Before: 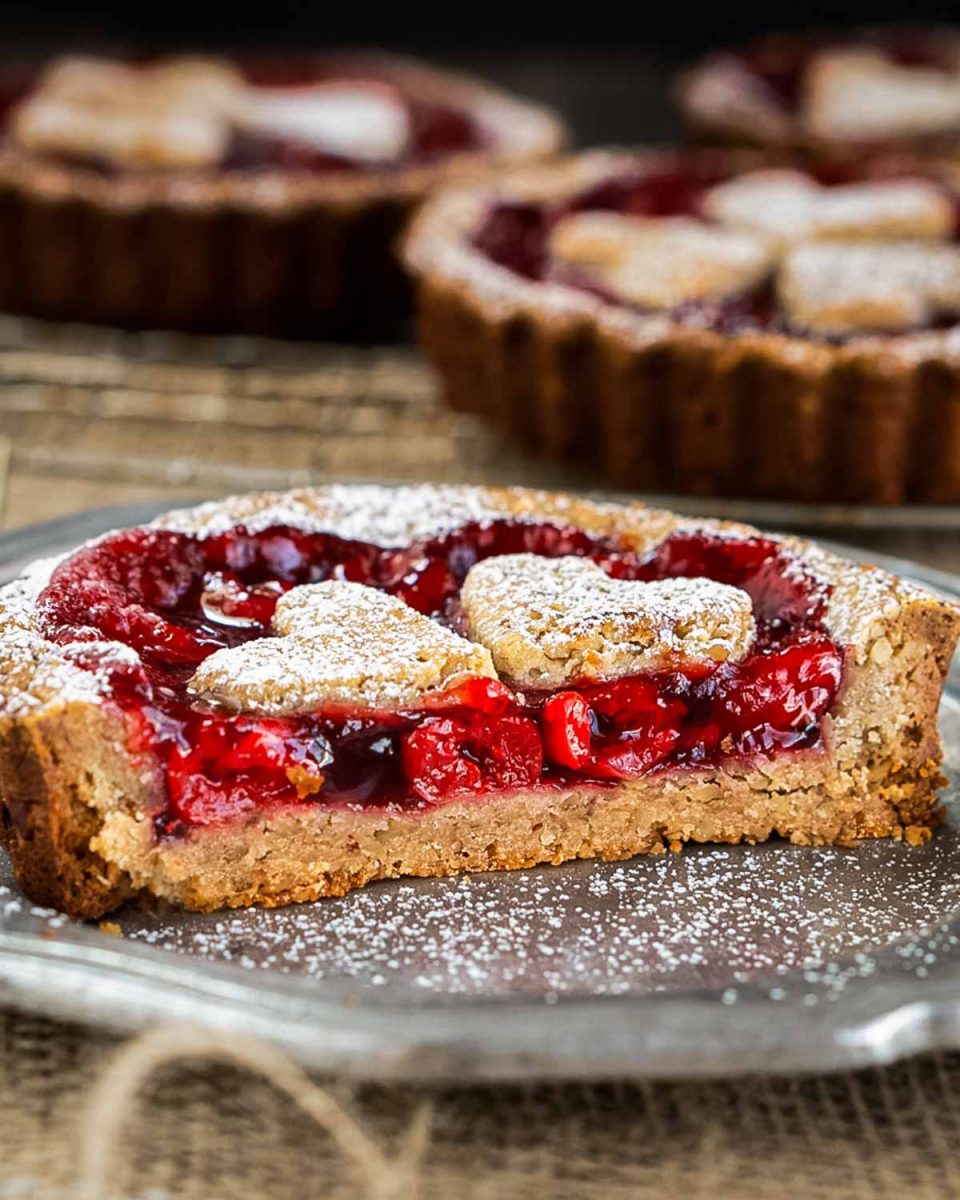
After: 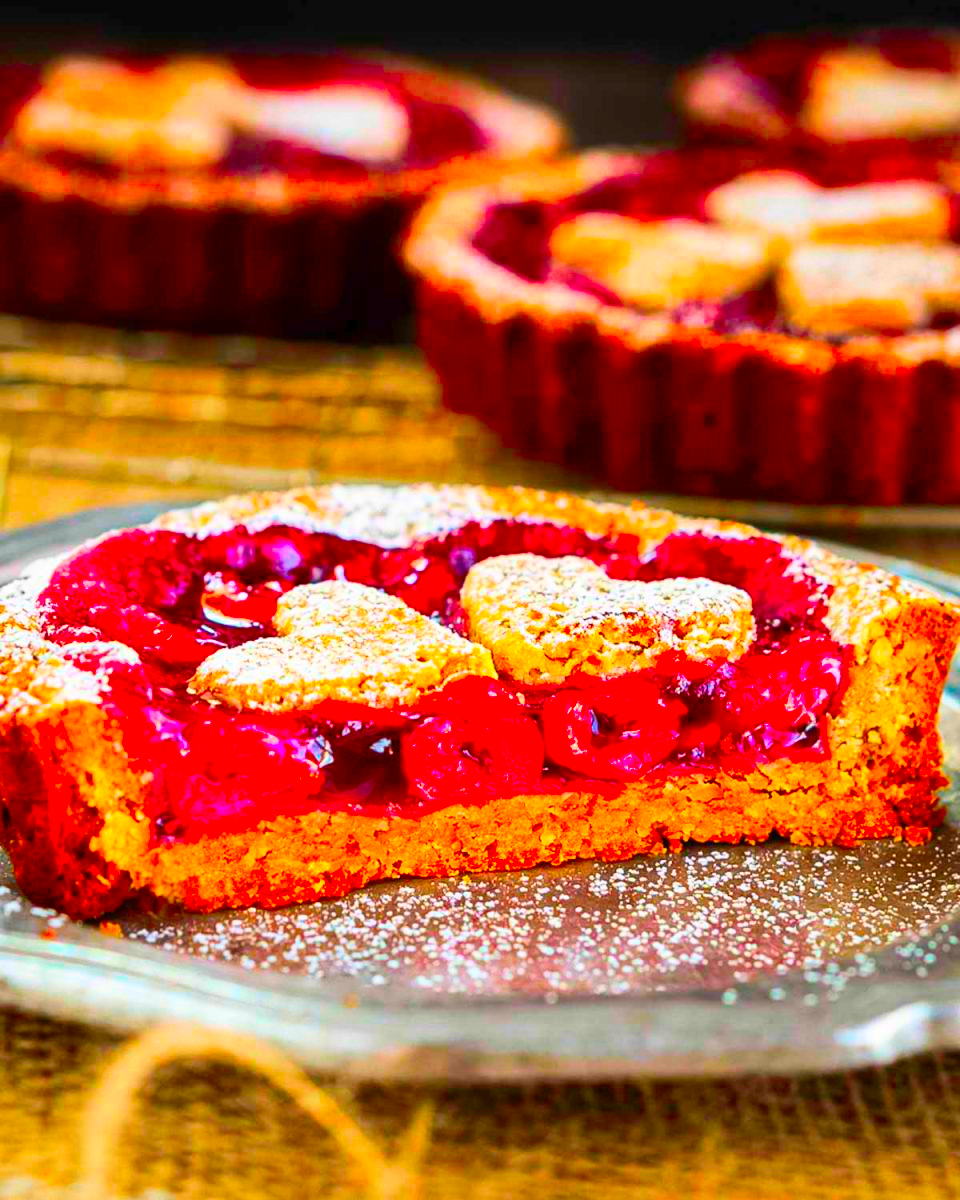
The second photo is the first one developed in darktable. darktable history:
exposure: compensate highlight preservation false
contrast brightness saturation: contrast 0.196, brightness 0.163, saturation 0.221
color correction: highlights b* 0.055, saturation 2.99
